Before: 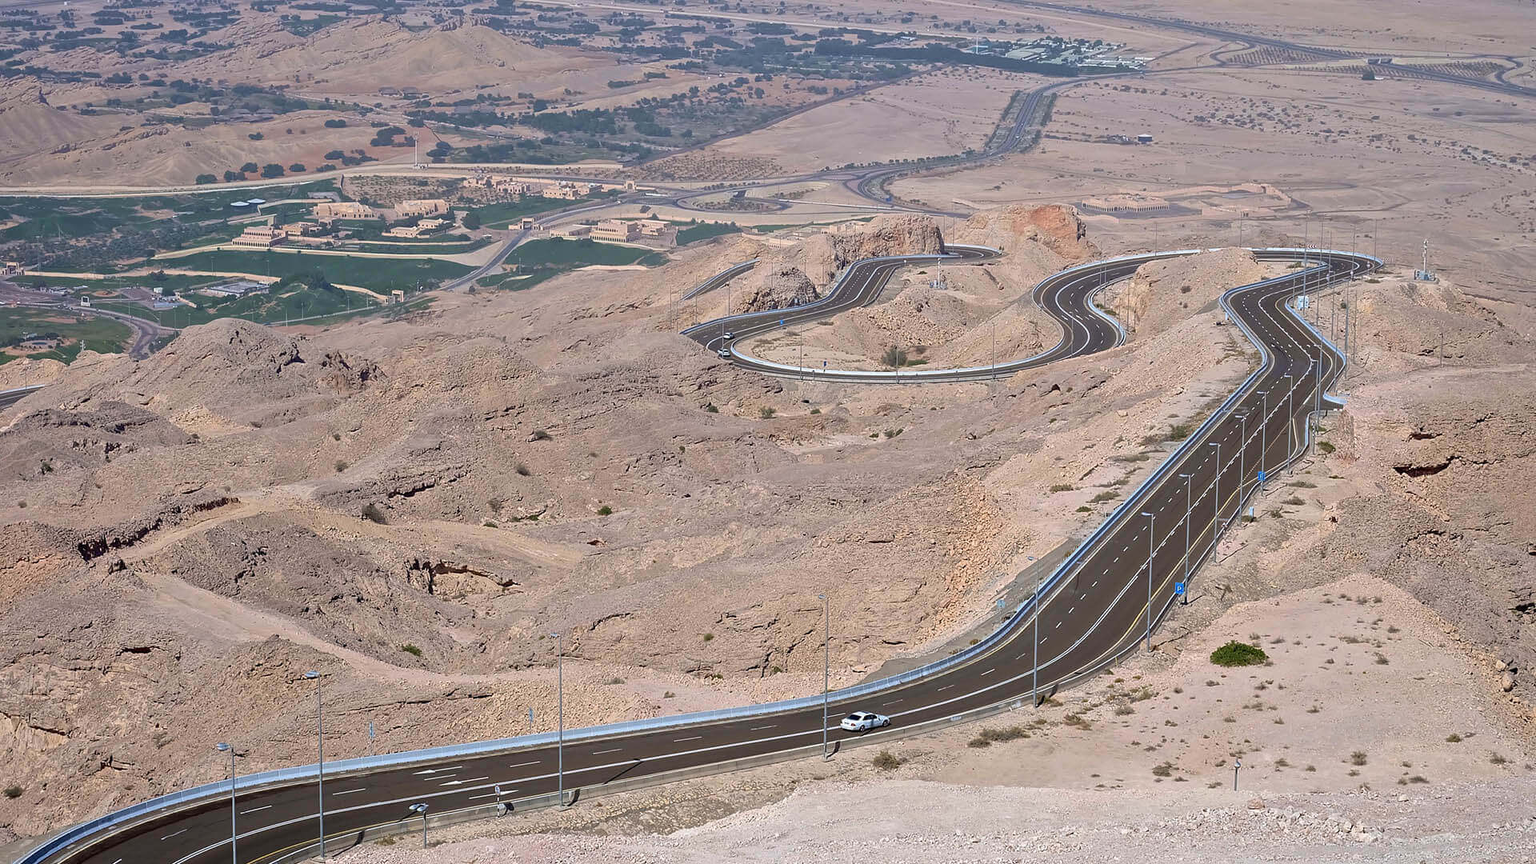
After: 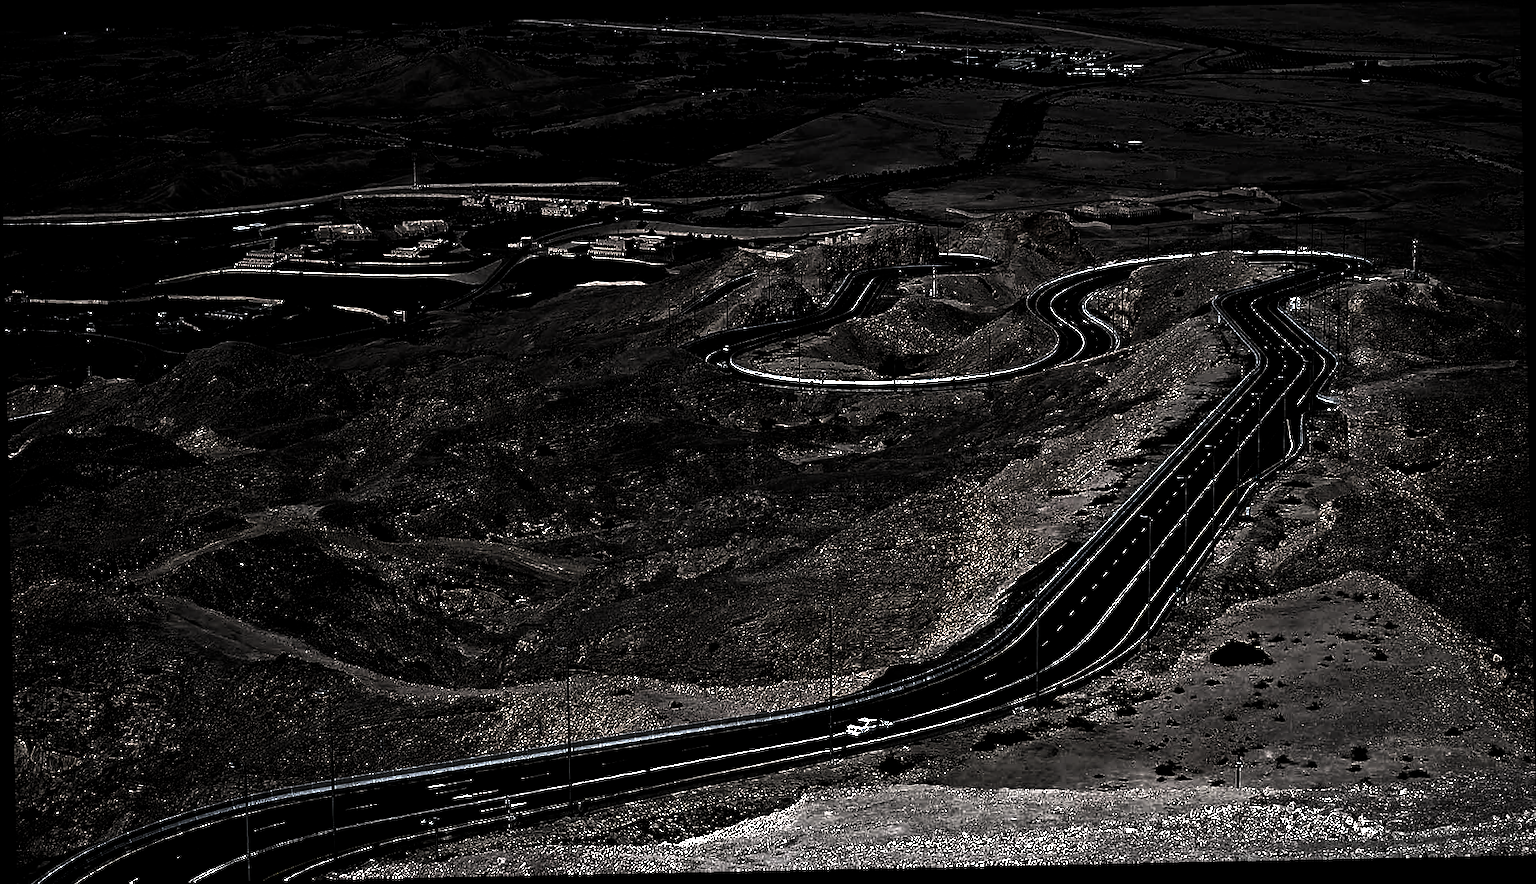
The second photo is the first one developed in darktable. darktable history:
tone curve: curves: ch0 [(0, 0) (0.003, 0.117) (0.011, 0.118) (0.025, 0.123) (0.044, 0.13) (0.069, 0.137) (0.1, 0.149) (0.136, 0.157) (0.177, 0.184) (0.224, 0.217) (0.277, 0.257) (0.335, 0.324) (0.399, 0.406) (0.468, 0.511) (0.543, 0.609) (0.623, 0.712) (0.709, 0.8) (0.801, 0.877) (0.898, 0.938) (1, 1)], preserve colors none
exposure: black level correction 0.001, exposure 0.5 EV, compensate exposure bias true, compensate highlight preservation false
levels: levels [0.721, 0.937, 0.997]
rotate and perspective: rotation -1.17°, automatic cropping off
